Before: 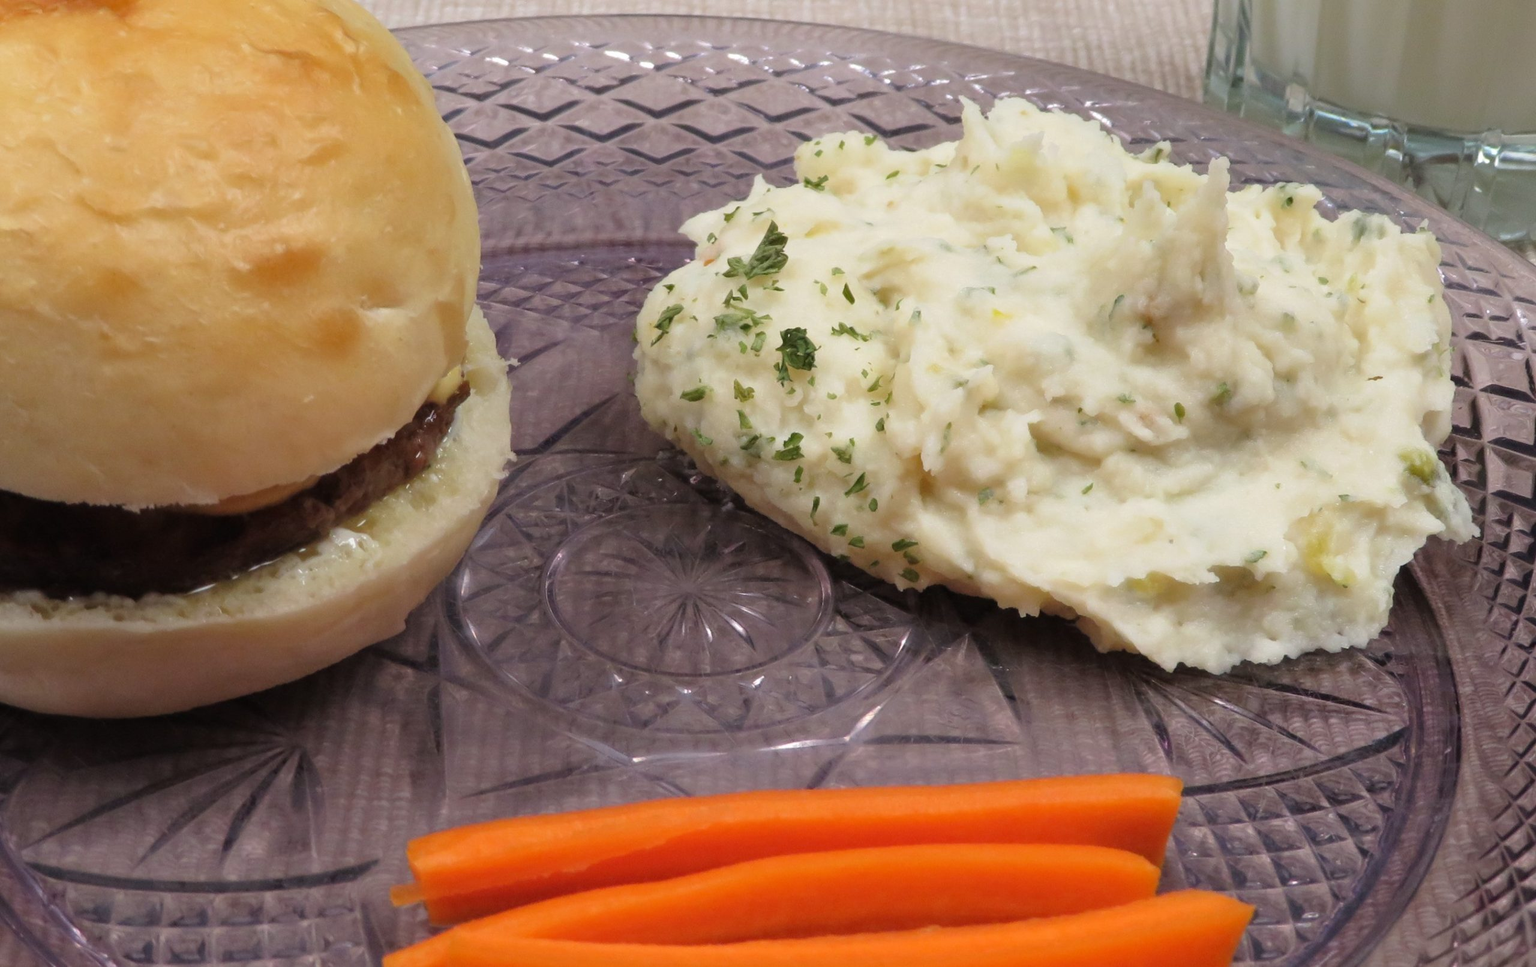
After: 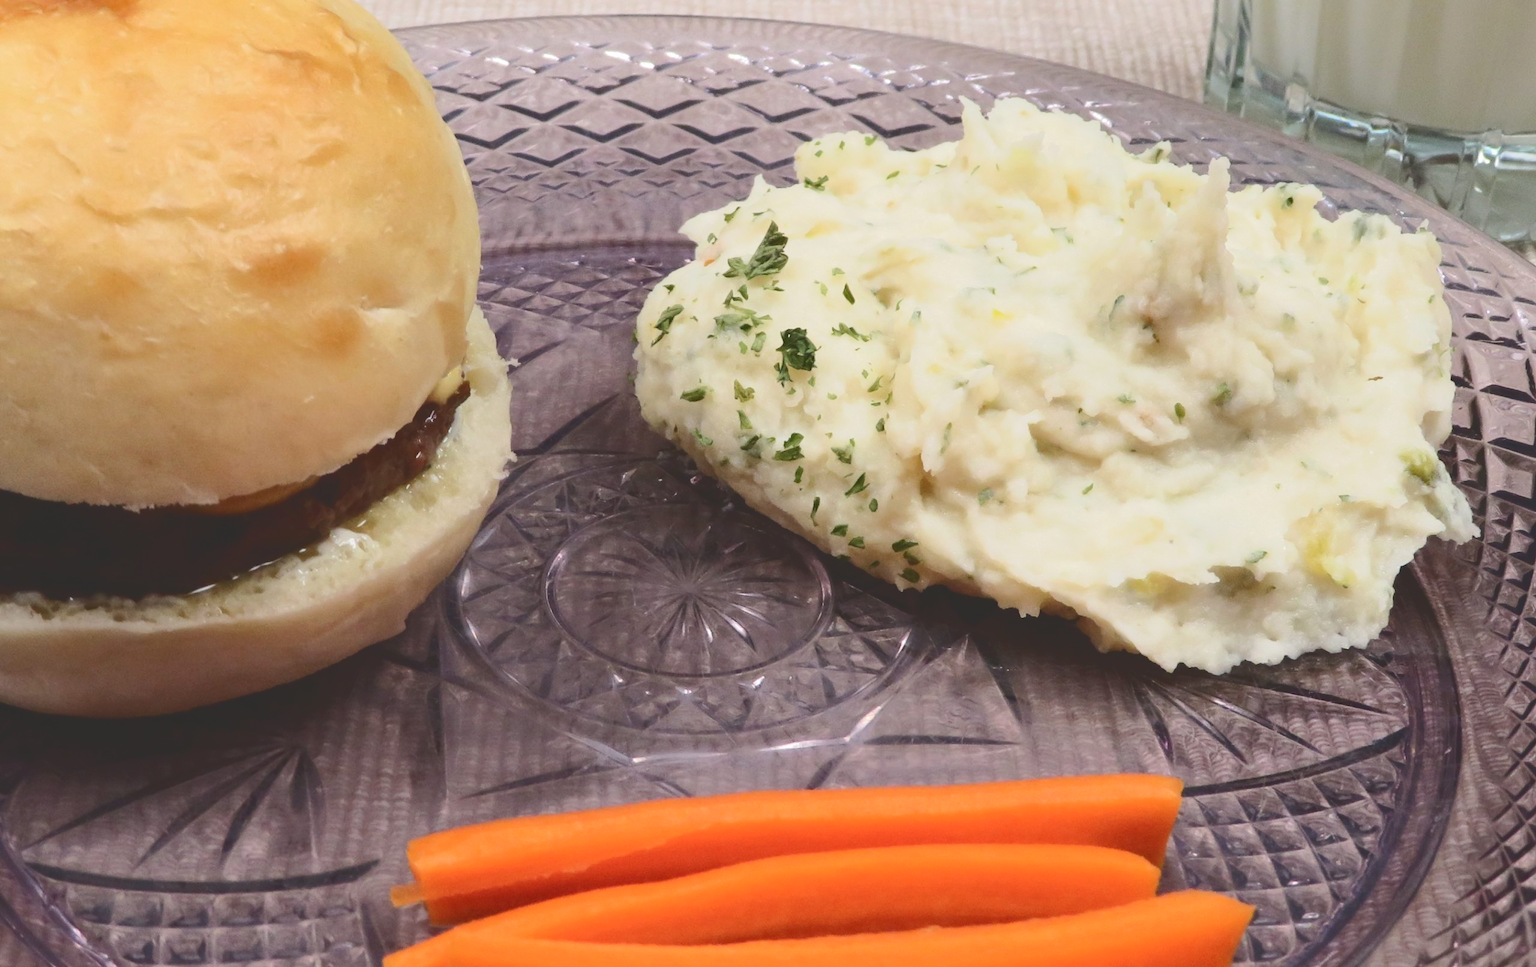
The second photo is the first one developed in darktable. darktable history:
levels: black 0.104%, white 99.89%
tone equalizer: mask exposure compensation -0.503 EV
tone curve: curves: ch0 [(0, 0) (0.003, 0.174) (0.011, 0.178) (0.025, 0.182) (0.044, 0.185) (0.069, 0.191) (0.1, 0.194) (0.136, 0.199) (0.177, 0.219) (0.224, 0.246) (0.277, 0.284) (0.335, 0.35) (0.399, 0.43) (0.468, 0.539) (0.543, 0.637) (0.623, 0.711) (0.709, 0.799) (0.801, 0.865) (0.898, 0.914) (1, 1)], color space Lab, independent channels, preserve colors none
